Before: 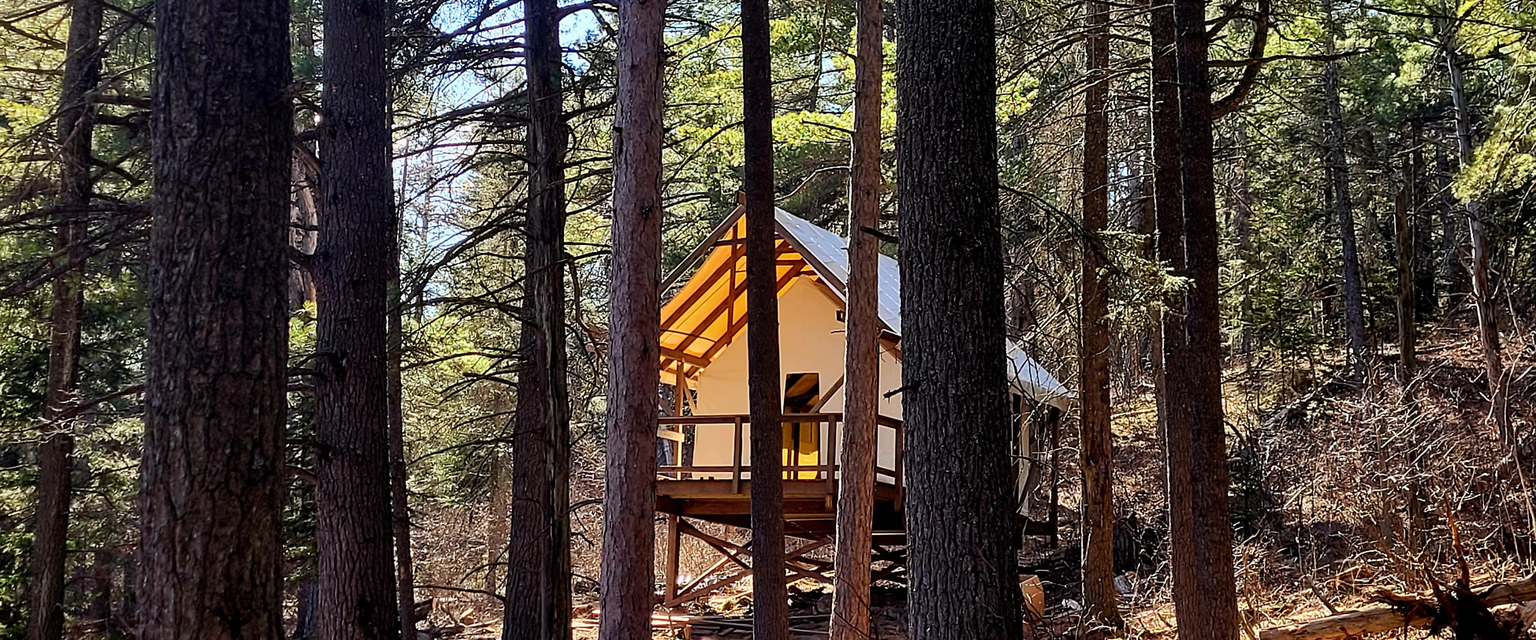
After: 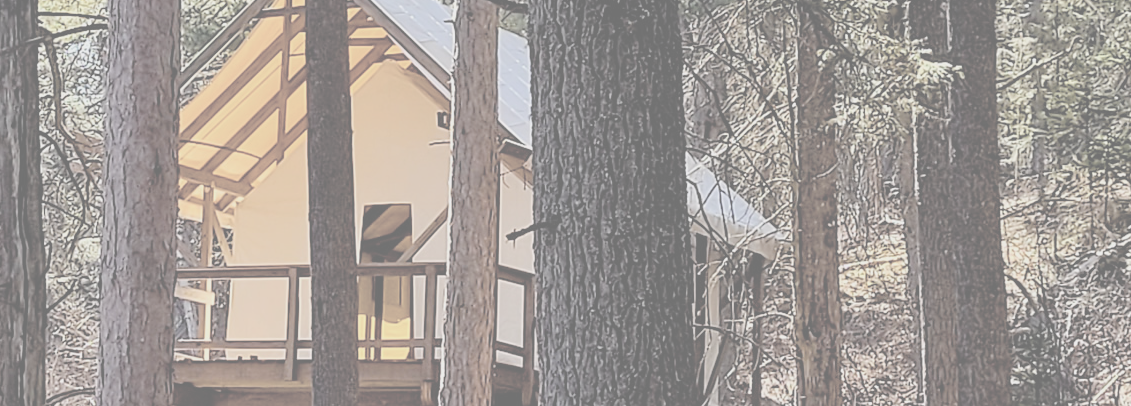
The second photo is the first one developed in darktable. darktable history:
contrast brightness saturation: contrast -0.32, brightness 0.75, saturation -0.78
color balance rgb: linear chroma grading › global chroma 15%, perceptual saturation grading › global saturation 30%
crop: left 35.03%, top 36.625%, right 14.663%, bottom 20.057%
